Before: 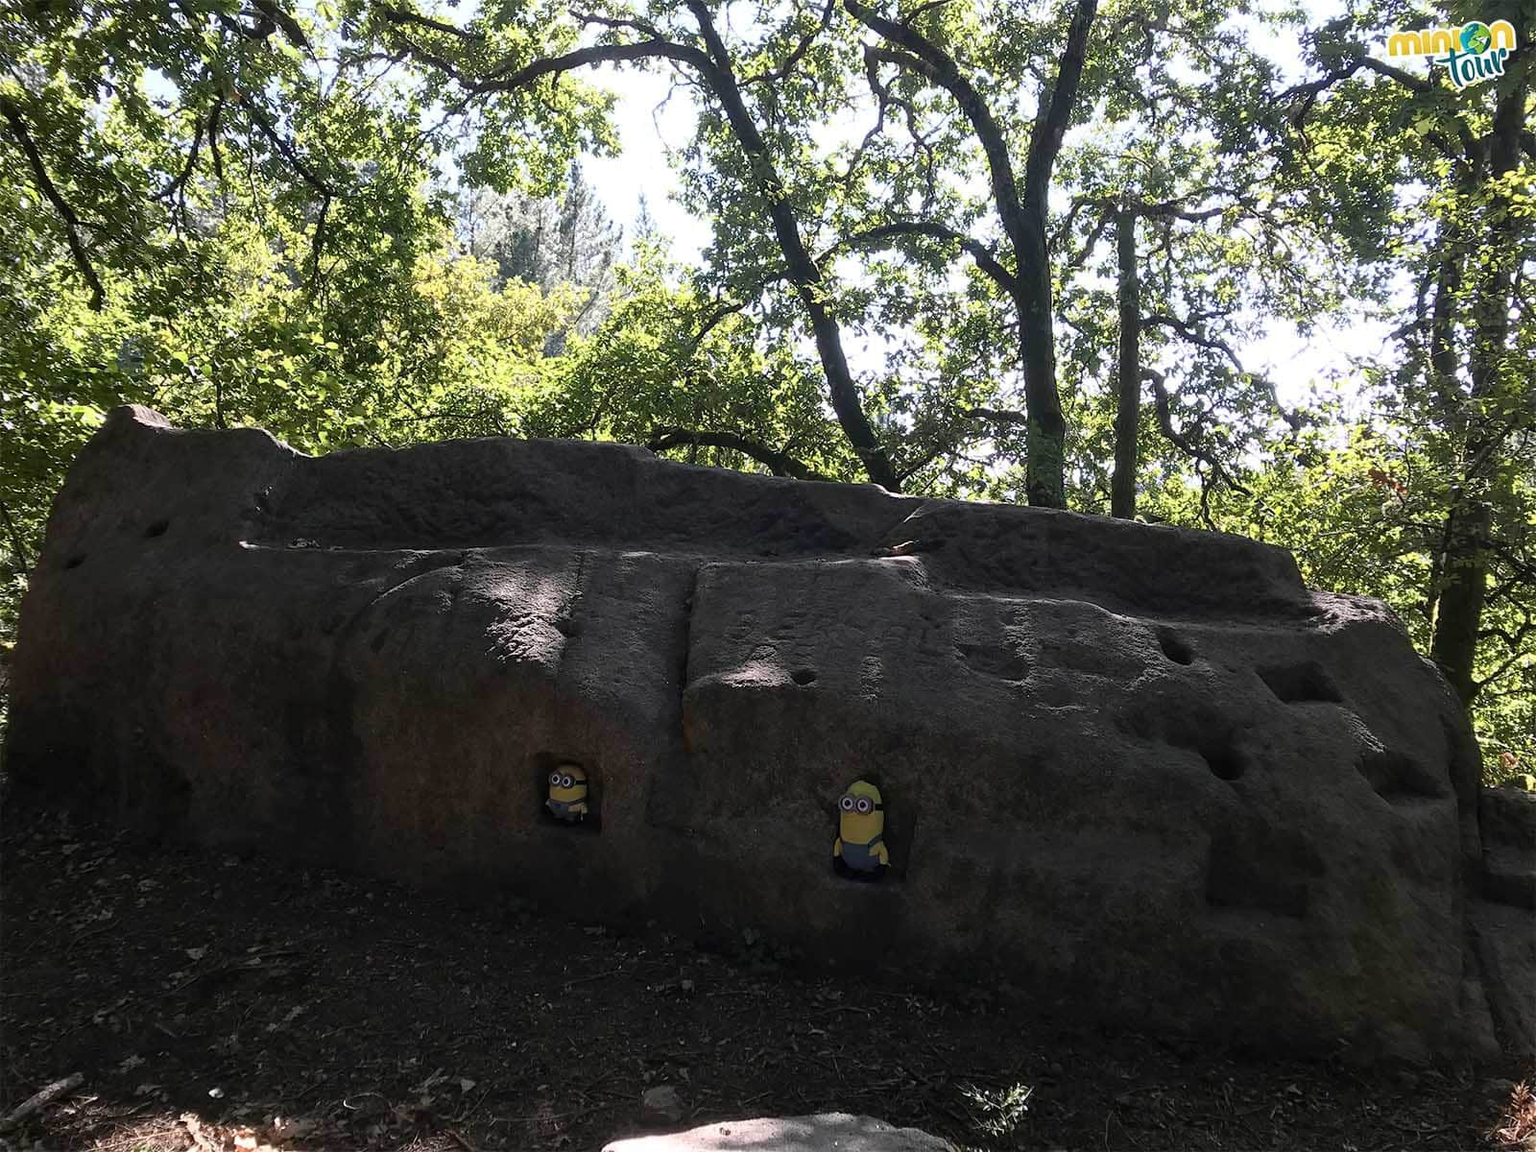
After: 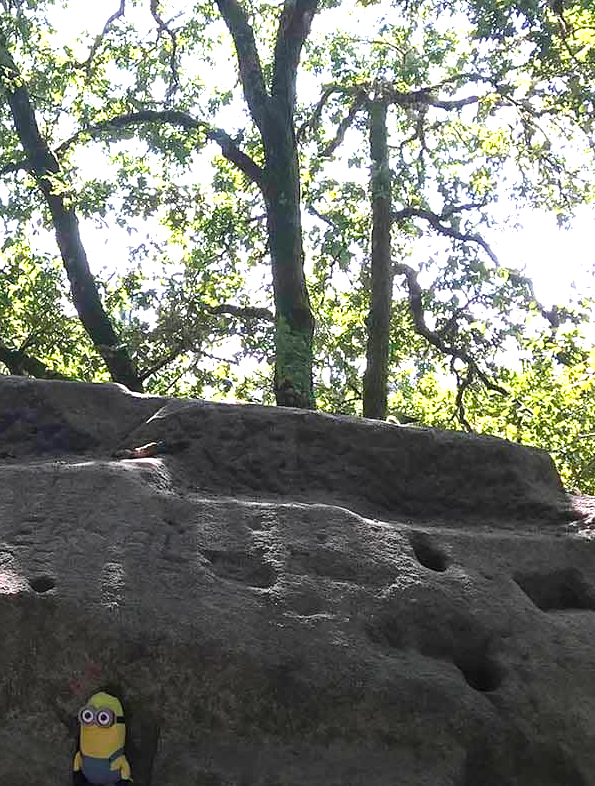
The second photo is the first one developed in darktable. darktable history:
crop and rotate: left 49.691%, top 10.089%, right 13.109%, bottom 24.346%
exposure: black level correction 0, exposure 1.105 EV, compensate highlight preservation false
